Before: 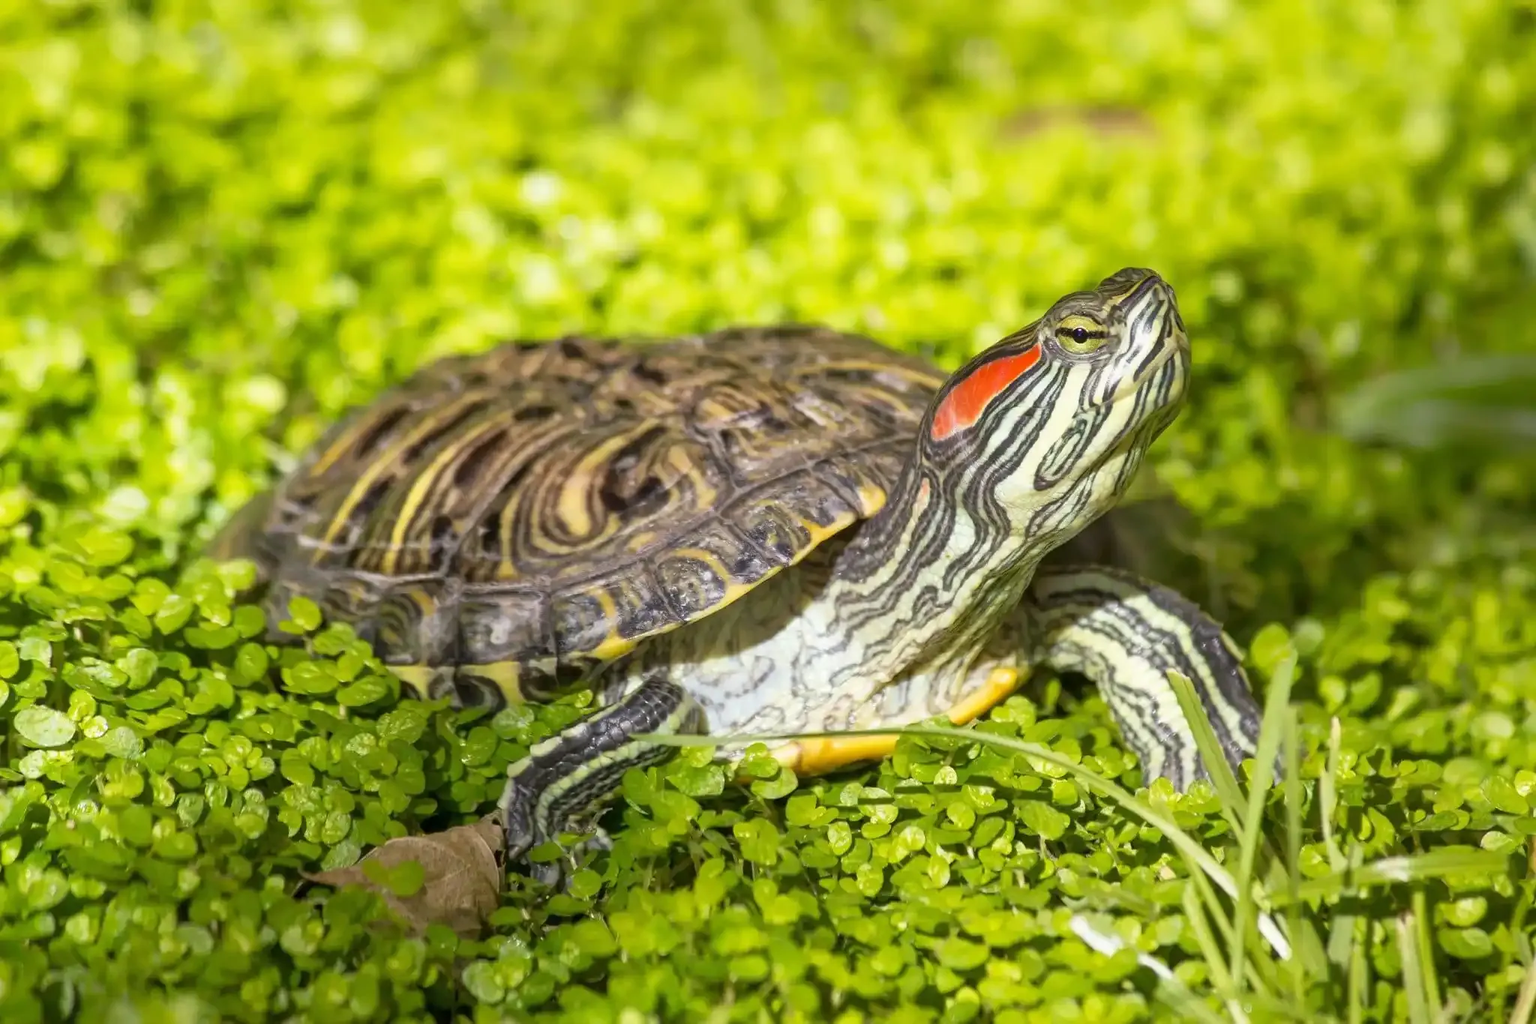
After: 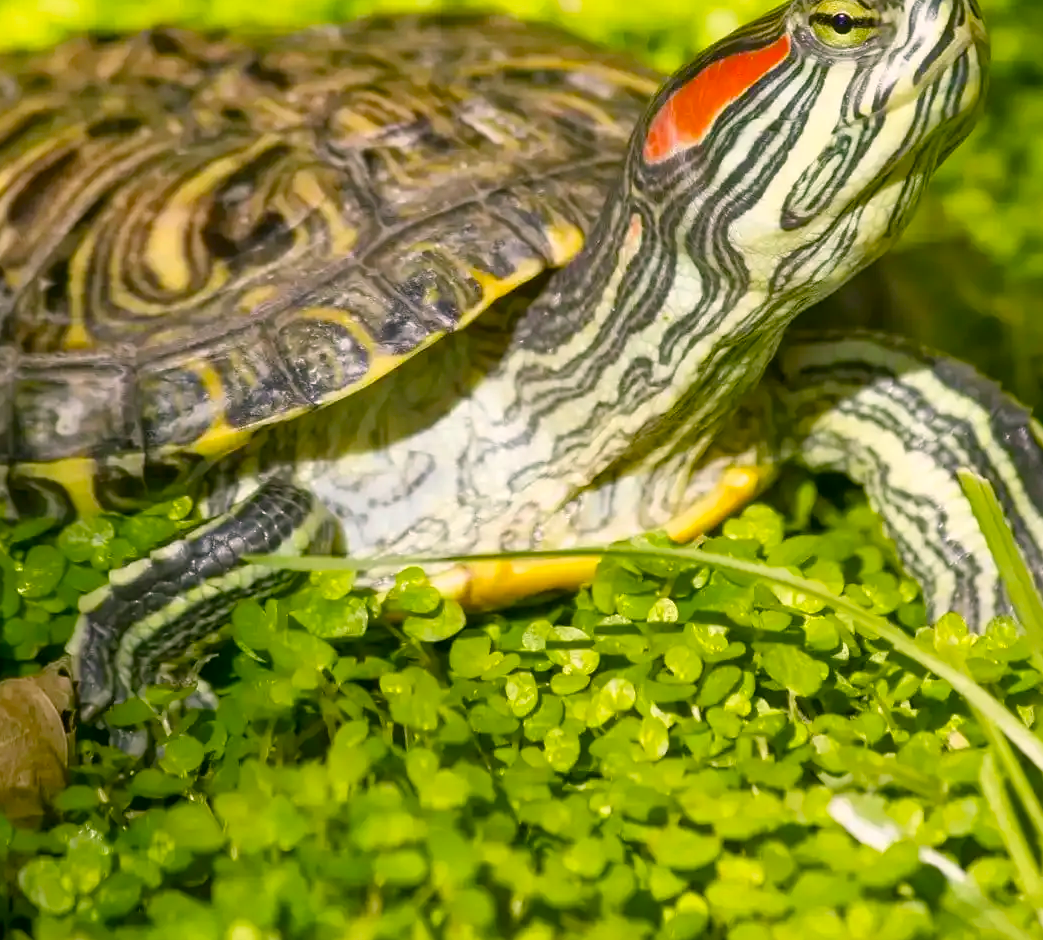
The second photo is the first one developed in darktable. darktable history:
color correction: highlights a* 4.02, highlights b* 4.98, shadows a* -7.55, shadows b* 4.98
crop and rotate: left 29.237%, top 31.152%, right 19.807%
color balance rgb: perceptual saturation grading › global saturation 35%, perceptual saturation grading › highlights -25%, perceptual saturation grading › shadows 25%, global vibrance 10%
